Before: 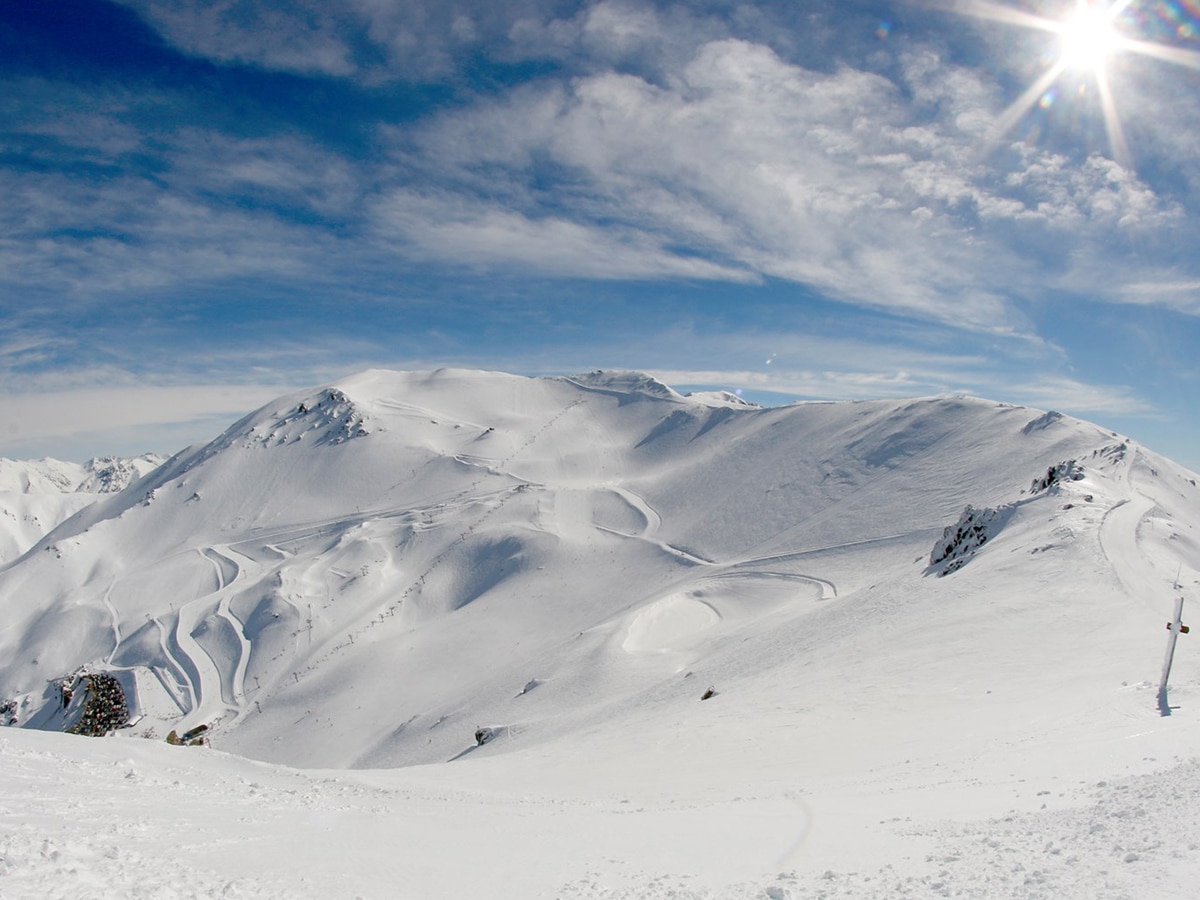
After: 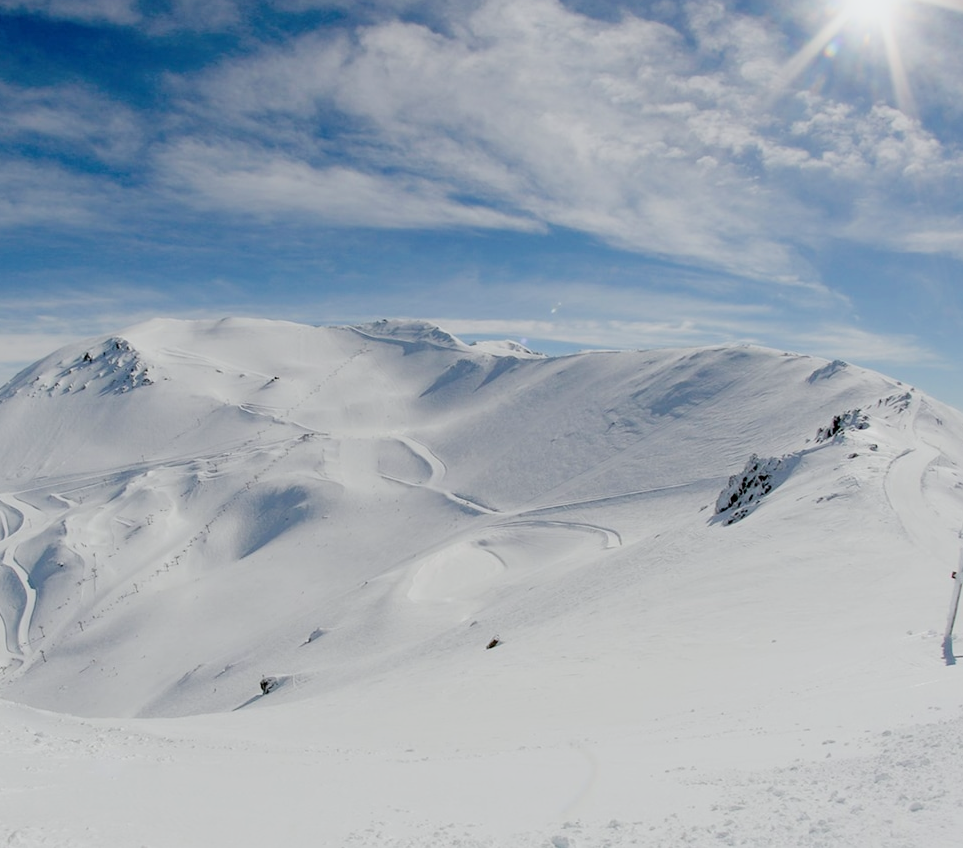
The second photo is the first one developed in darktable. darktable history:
white balance: red 0.986, blue 1.01
exposure: exposure 0.207 EV, compensate highlight preservation false
filmic rgb: black relative exposure -7.65 EV, white relative exposure 4.56 EV, hardness 3.61
bloom: size 5%, threshold 95%, strength 15%
crop and rotate: left 17.959%, top 5.771%, right 1.742%
tone equalizer: on, module defaults
